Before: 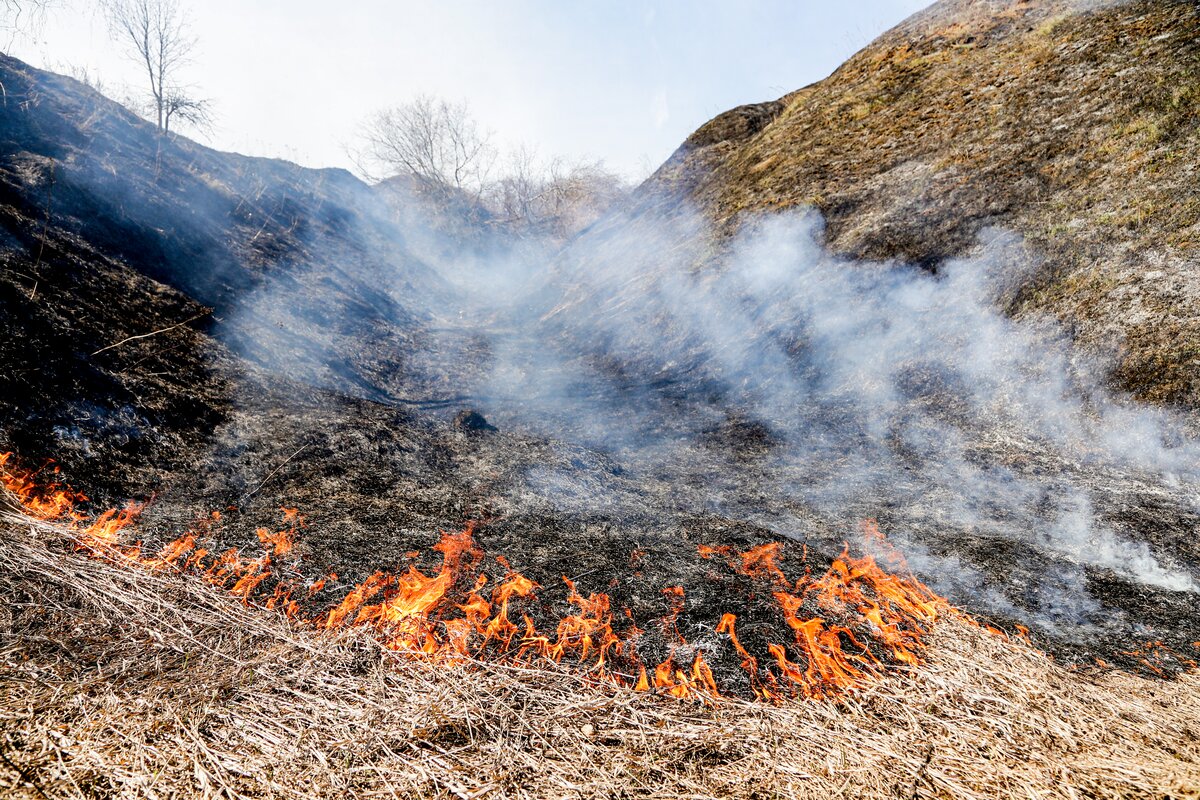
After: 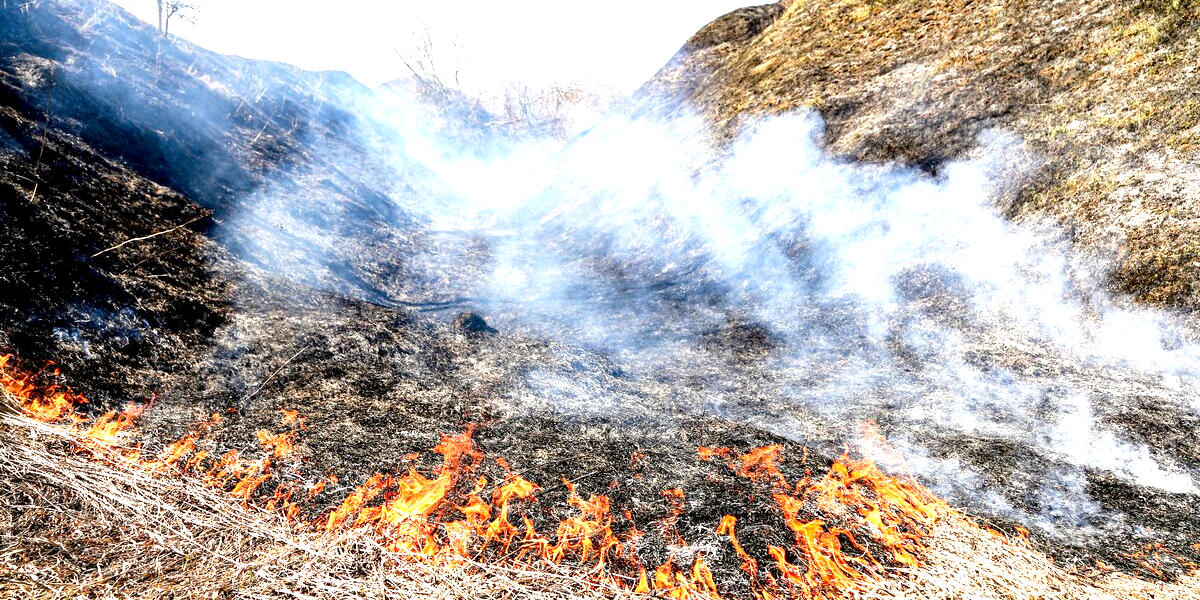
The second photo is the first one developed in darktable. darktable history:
crop and rotate: top 12.376%, bottom 12.548%
exposure: black level correction 0.001, exposure 1.117 EV, compensate highlight preservation false
